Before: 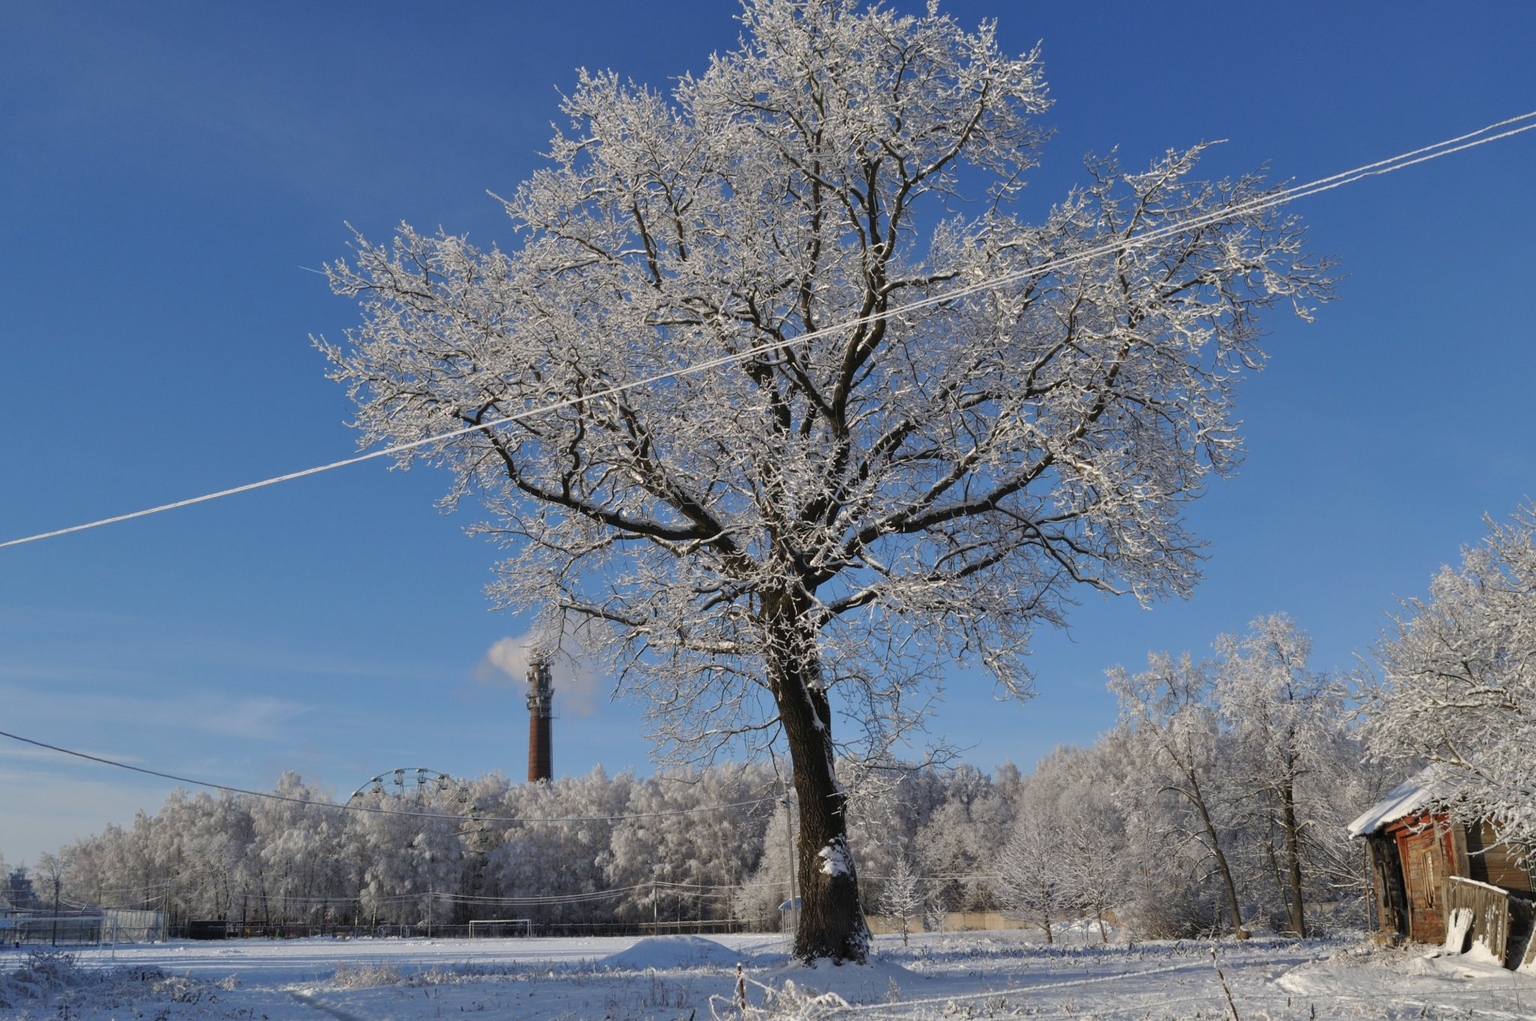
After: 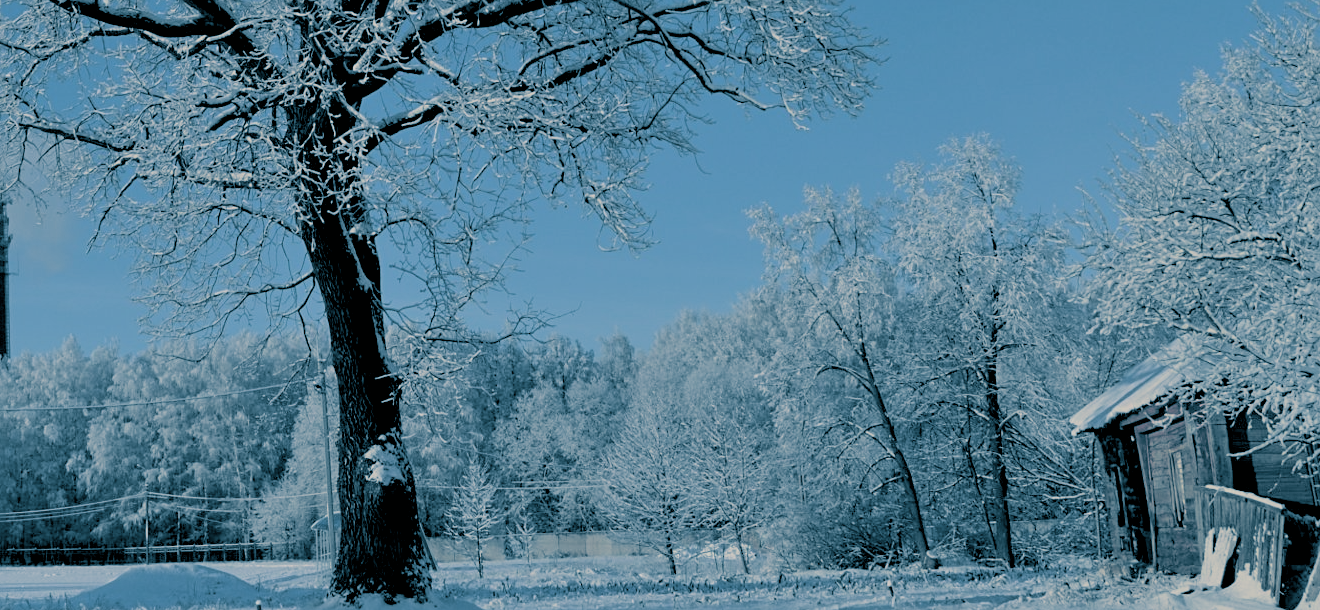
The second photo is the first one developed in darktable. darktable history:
white balance: red 1, blue 1
rgb levels: preserve colors sum RGB, levels [[0.038, 0.433, 0.934], [0, 0.5, 1], [0, 0.5, 1]]
crop and rotate: left 35.509%, top 50.238%, bottom 4.934%
filmic rgb: black relative exposure -7.65 EV, white relative exposure 4.56 EV, hardness 3.61
sharpen: radius 2.167, amount 0.381, threshold 0
split-toning: shadows › hue 212.4°, balance -70
color correction: saturation 0.99
